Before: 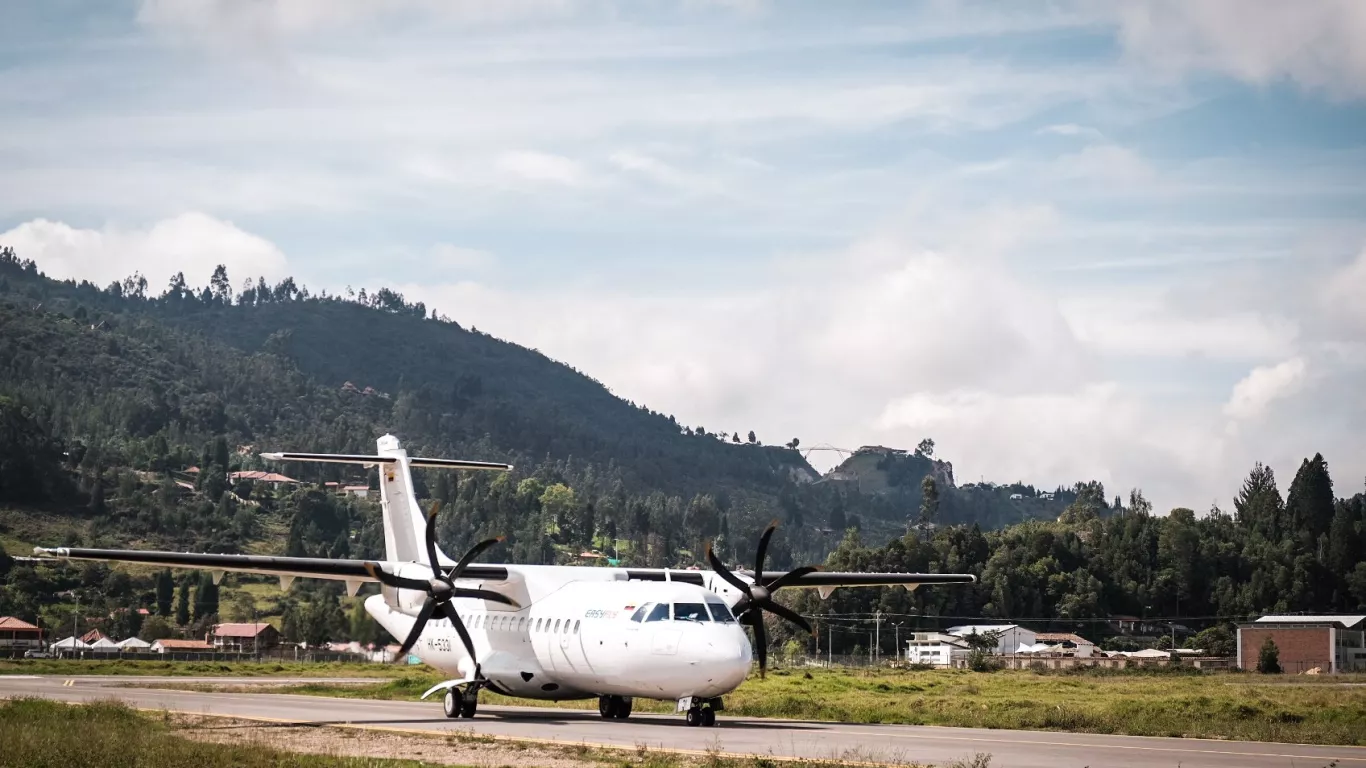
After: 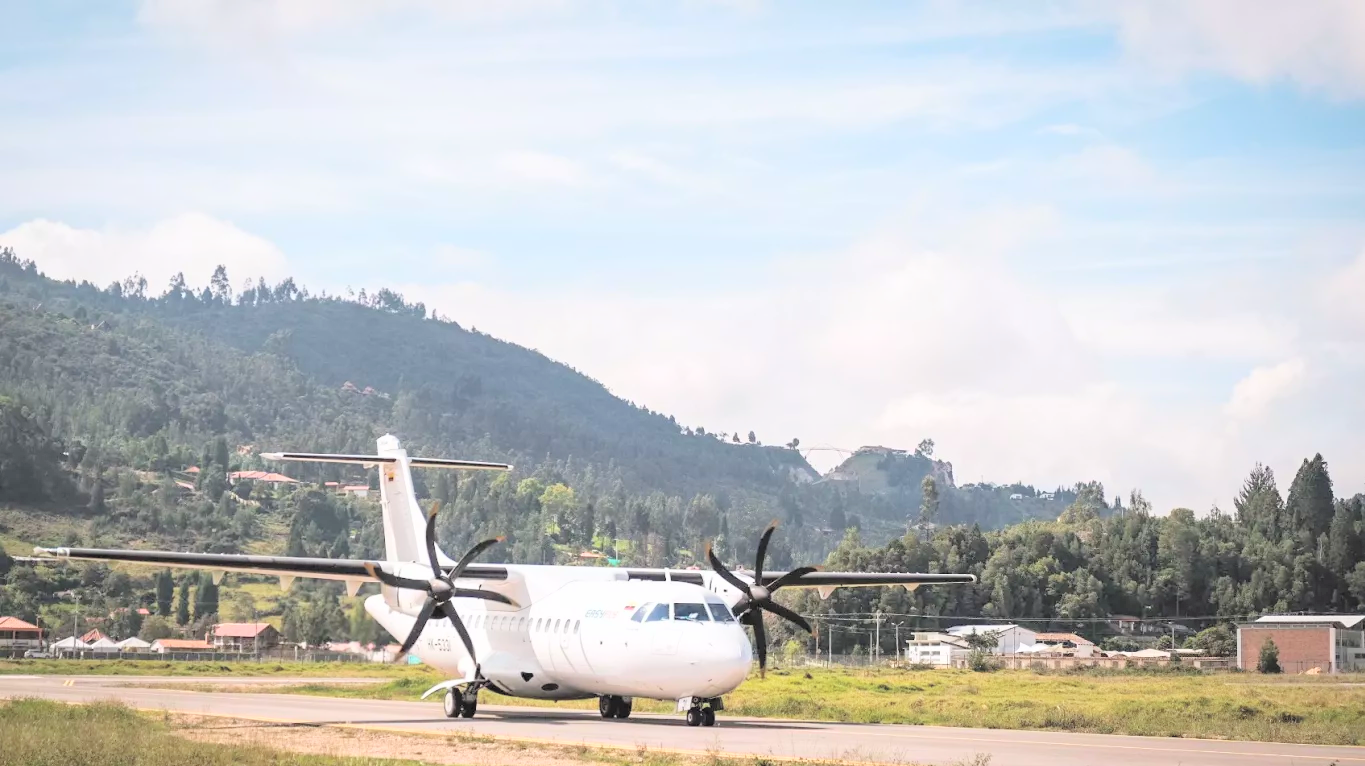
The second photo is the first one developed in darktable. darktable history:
exposure: black level correction 0, exposure 0.7 EV, compensate exposure bias true, compensate highlight preservation false
crop: top 0.05%, bottom 0.098%
contrast brightness saturation: brightness 0.15
white balance: emerald 1
global tonemap: drago (0.7, 100)
tone equalizer: on, module defaults
